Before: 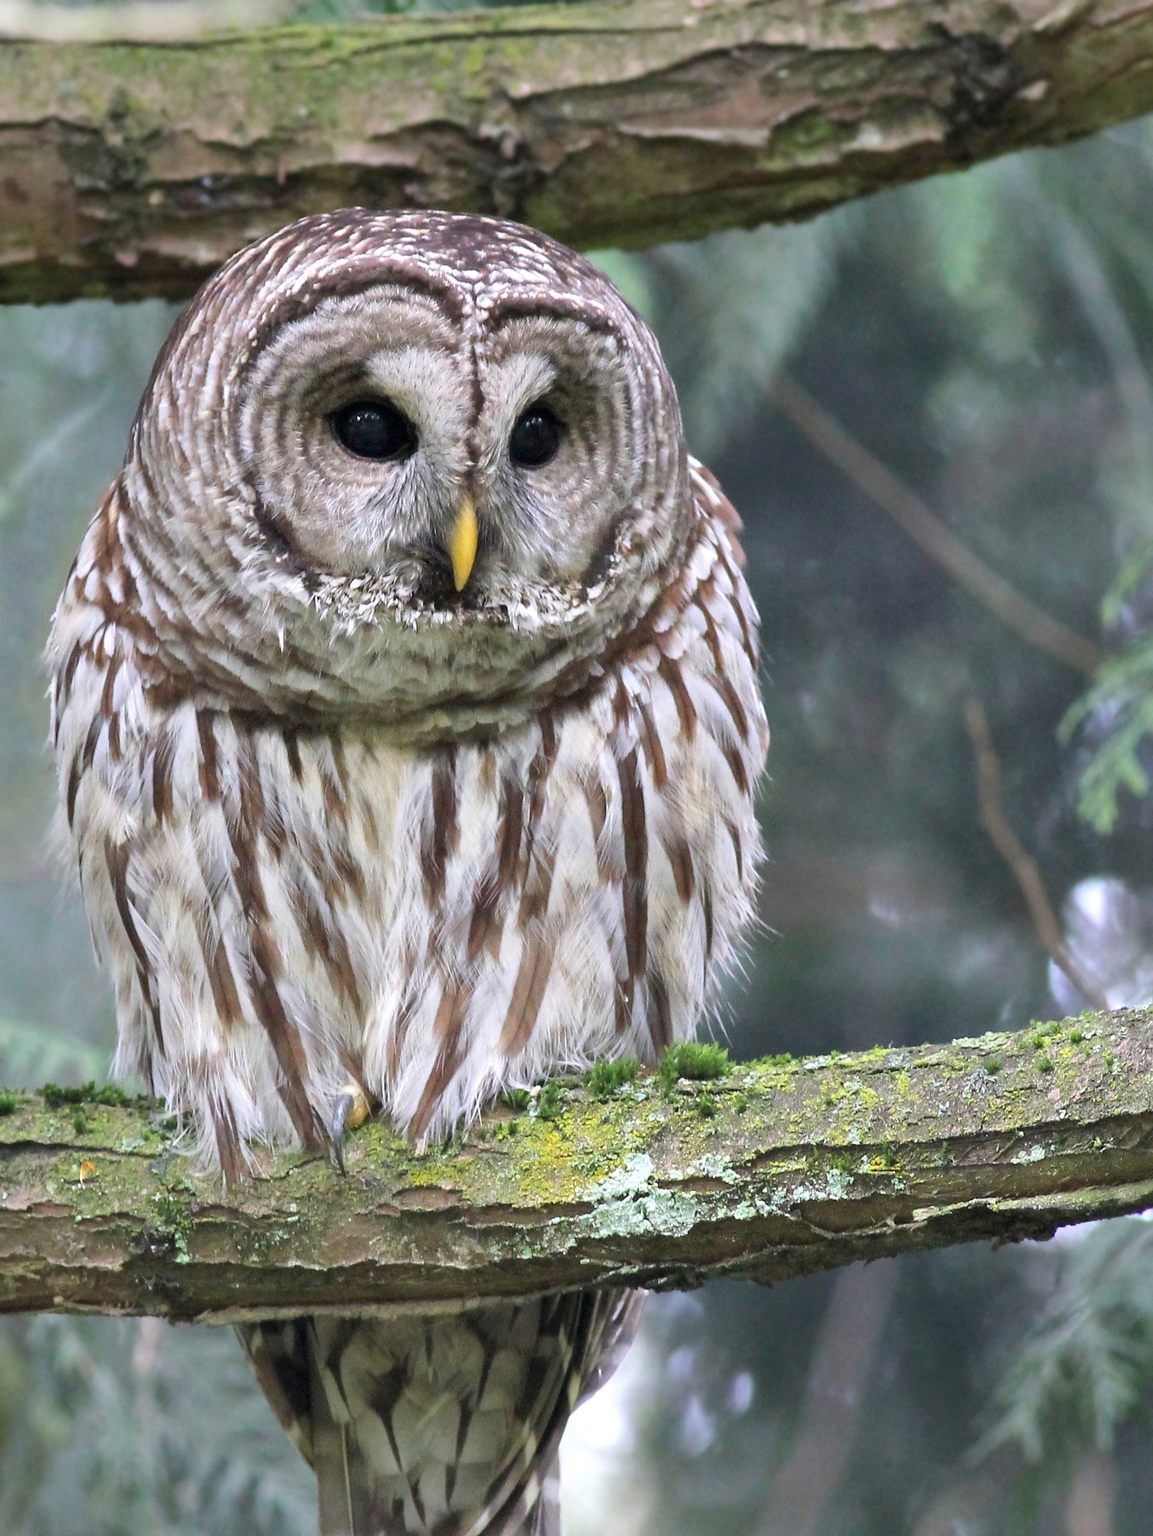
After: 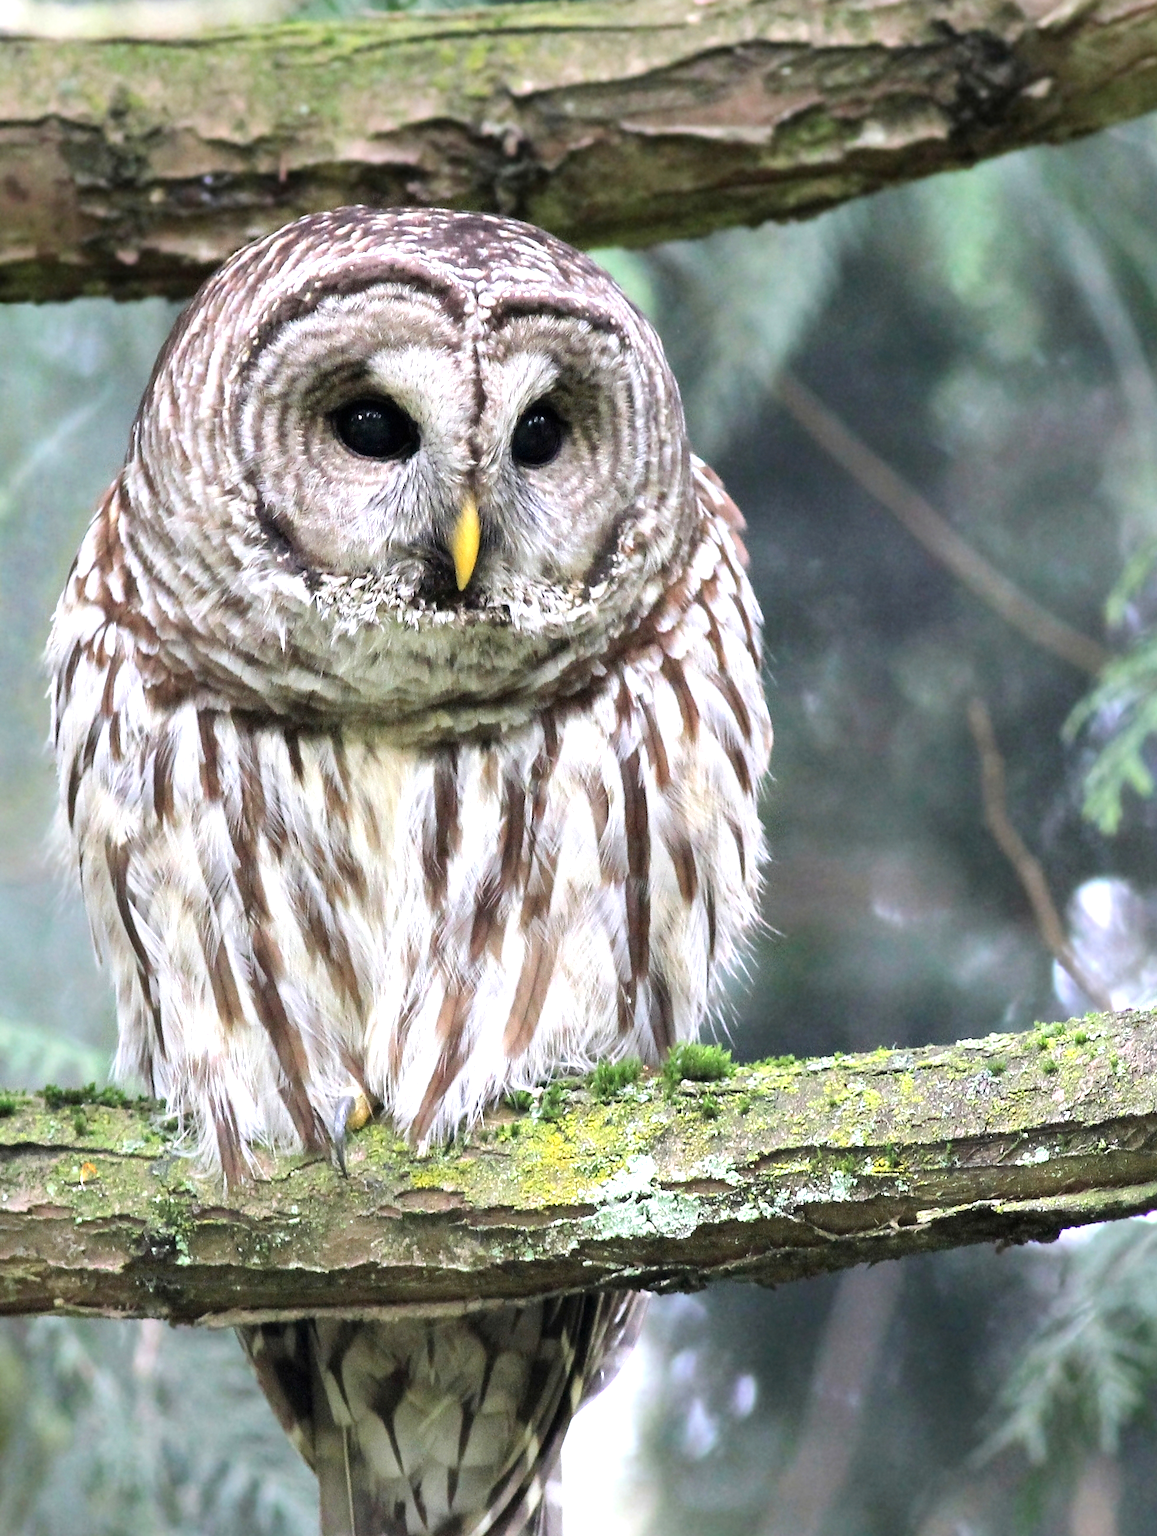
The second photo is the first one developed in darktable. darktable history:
contrast brightness saturation: contrast 0.076, saturation 0.016
crop: top 0.199%, bottom 0.163%
tone equalizer: -8 EV -0.745 EV, -7 EV -0.733 EV, -6 EV -0.575 EV, -5 EV -0.372 EV, -3 EV 0.39 EV, -2 EV 0.6 EV, -1 EV 0.693 EV, +0 EV 0.77 EV, luminance estimator HSV value / RGB max
